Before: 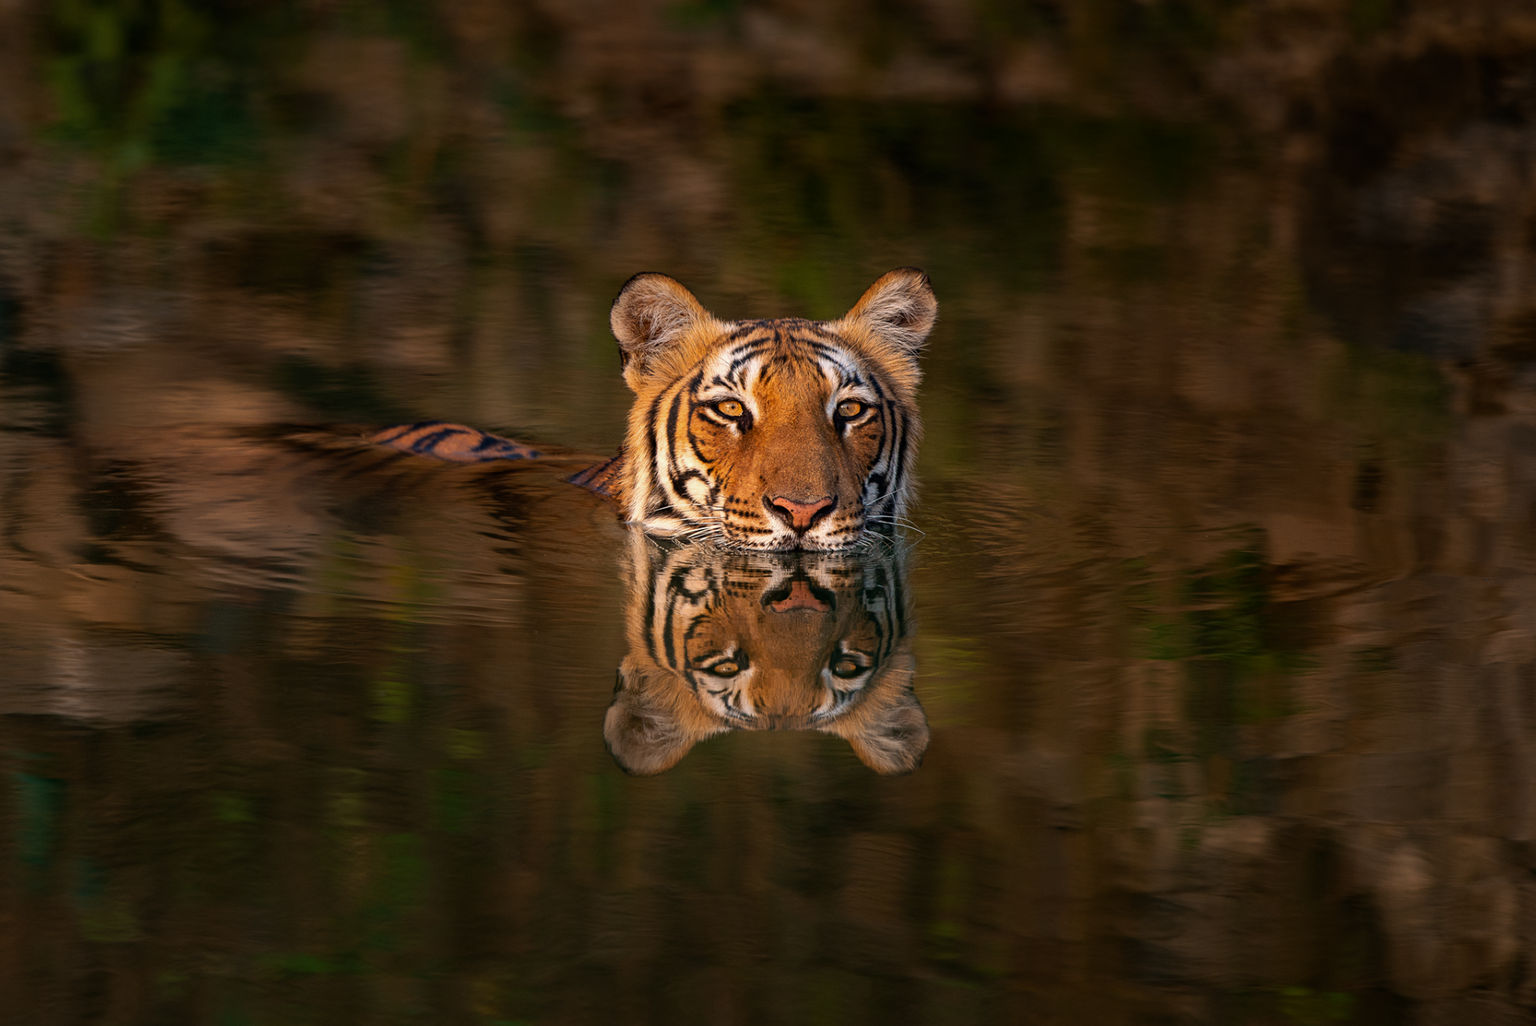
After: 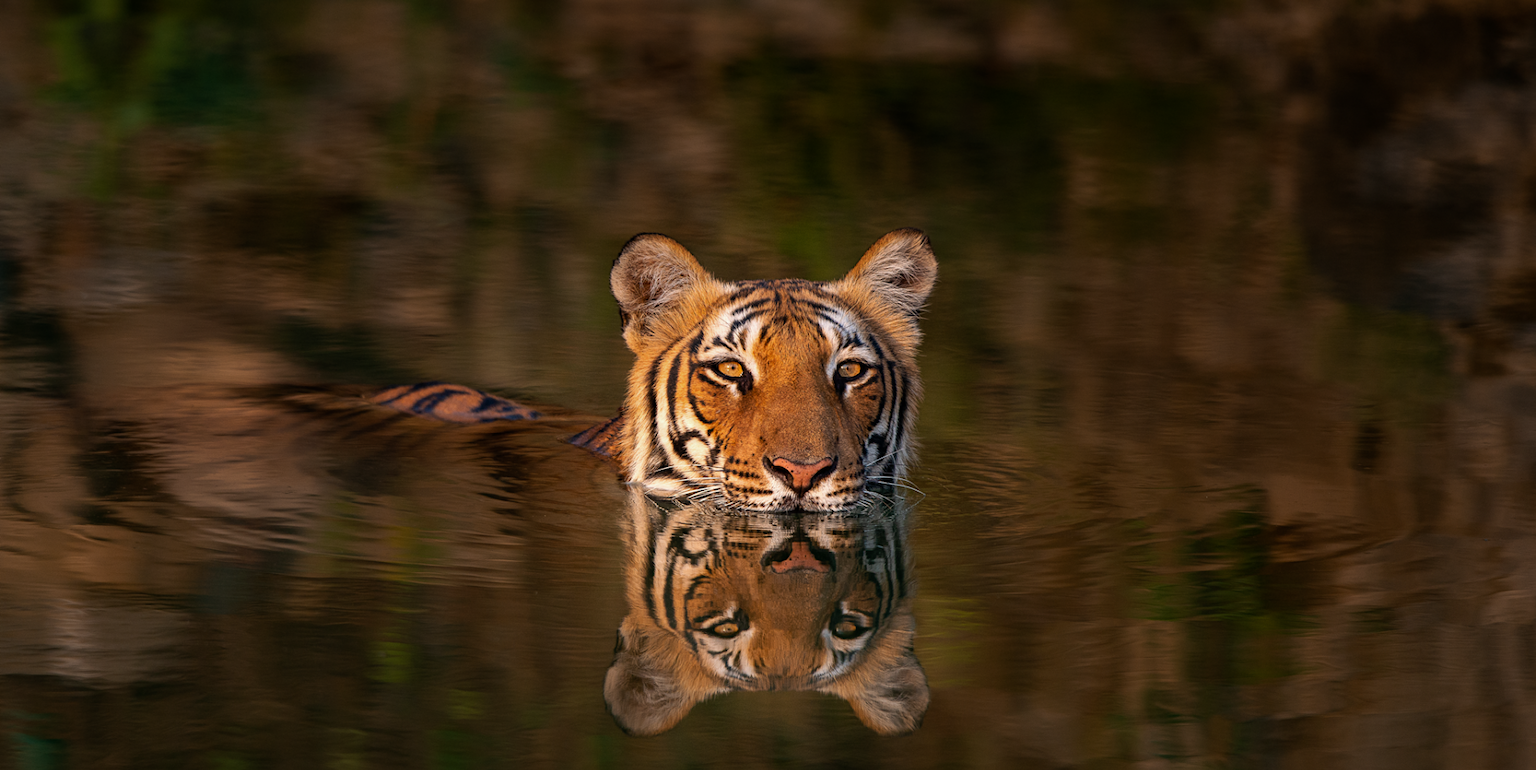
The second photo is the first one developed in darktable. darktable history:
crop: top 3.854%, bottom 21.067%
